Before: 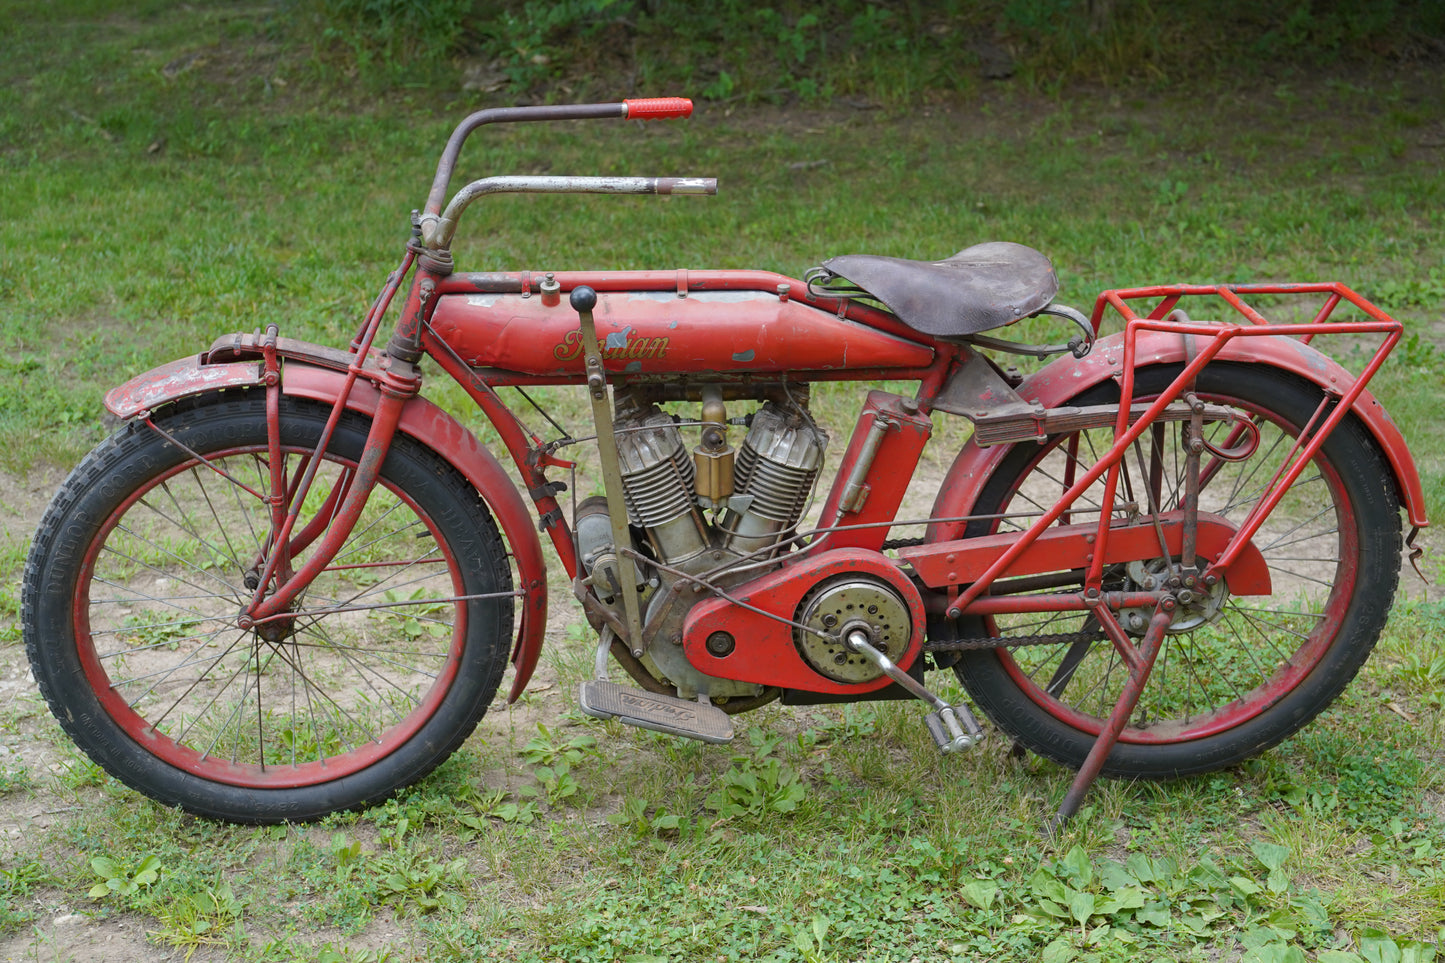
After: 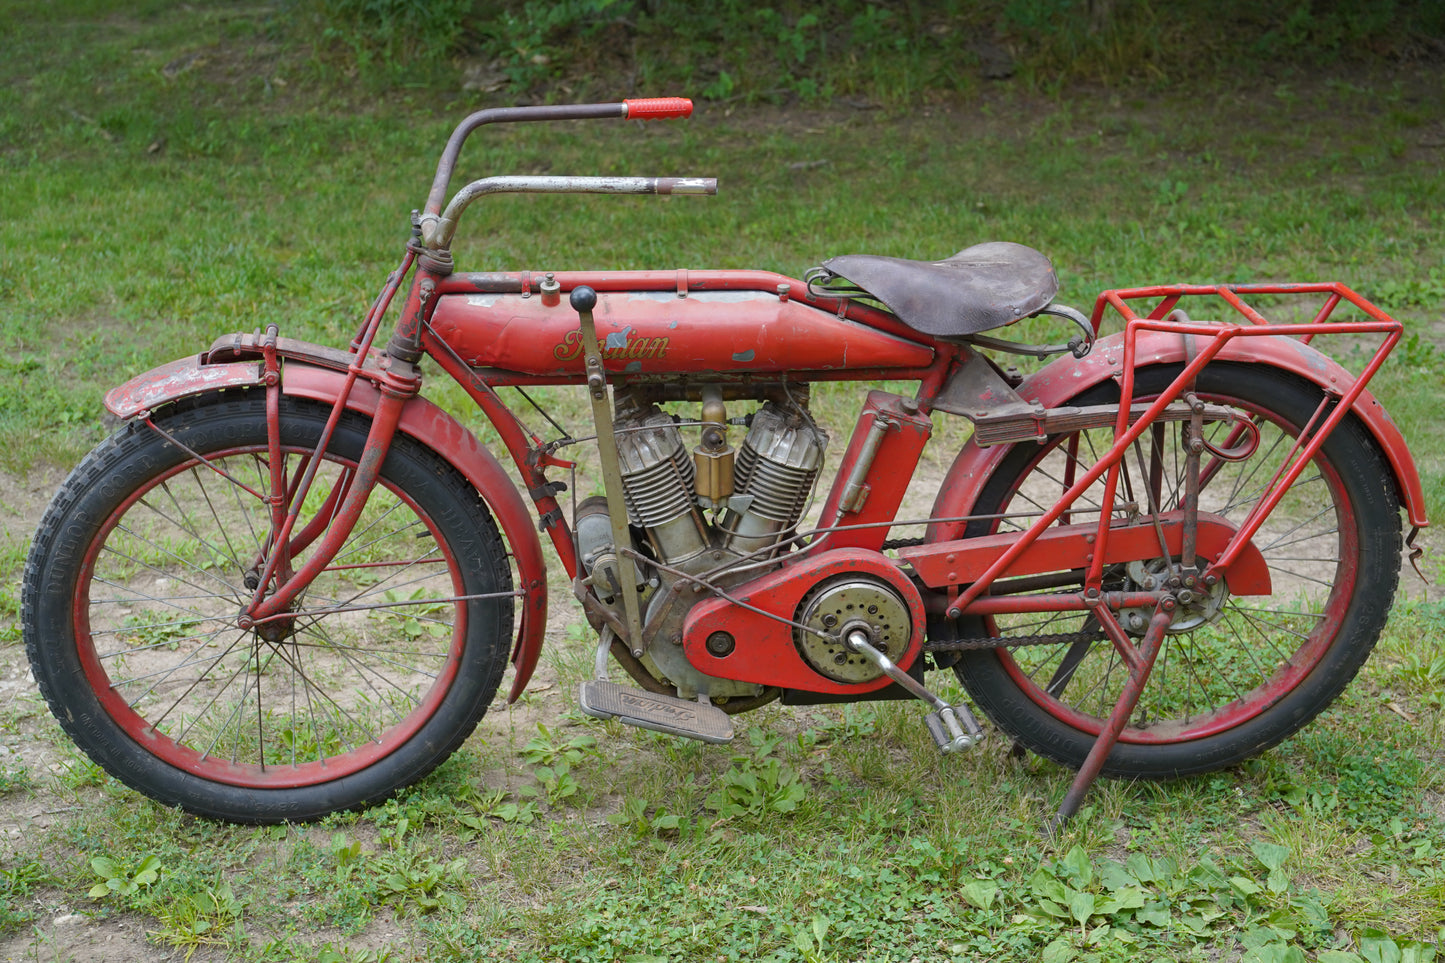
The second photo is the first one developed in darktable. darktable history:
shadows and highlights: shadows 20.76, highlights -81.94, soften with gaussian
